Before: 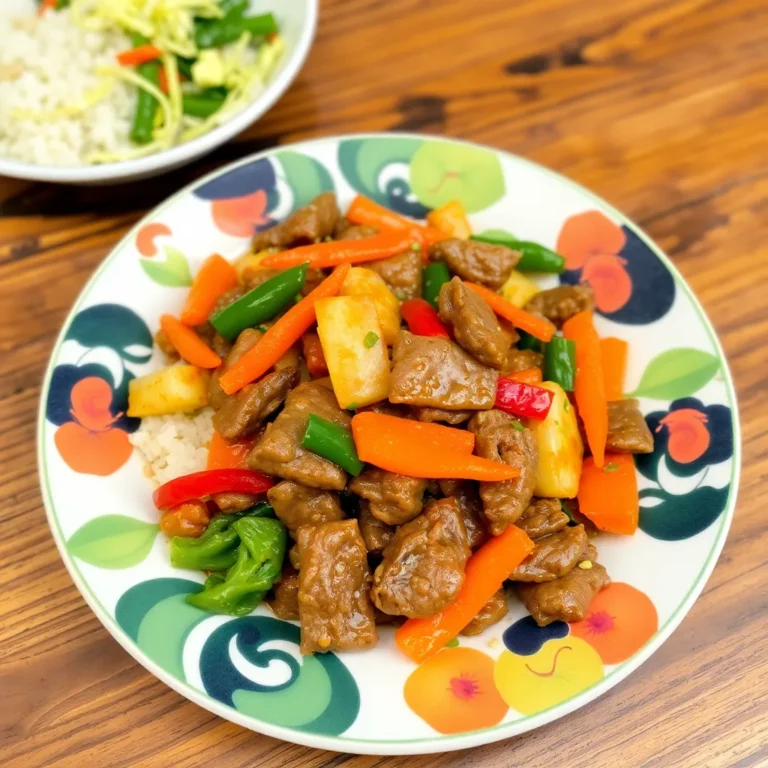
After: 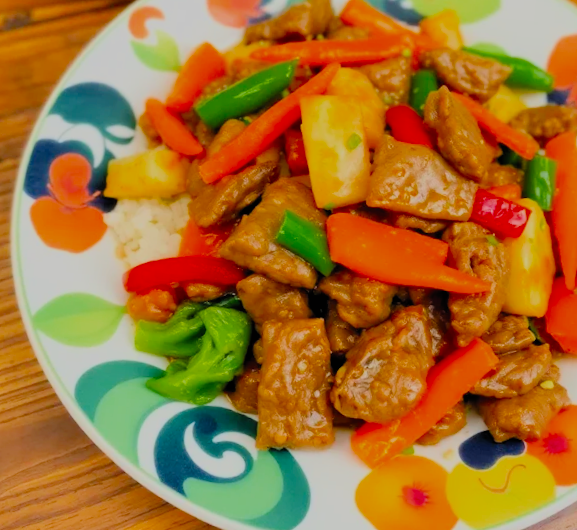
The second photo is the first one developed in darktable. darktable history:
filmic rgb: white relative exposure 8 EV, threshold 3 EV, hardness 2.44, latitude 10.07%, contrast 0.72, highlights saturation mix 10%, shadows ↔ highlights balance 1.38%, color science v4 (2020), enable highlight reconstruction true
vibrance: on, module defaults
crop: left 6.488%, top 27.668%, right 24.183%, bottom 8.656%
rotate and perspective: rotation 5.12°, automatic cropping off
contrast brightness saturation: contrast 0.15, brightness 0.05
